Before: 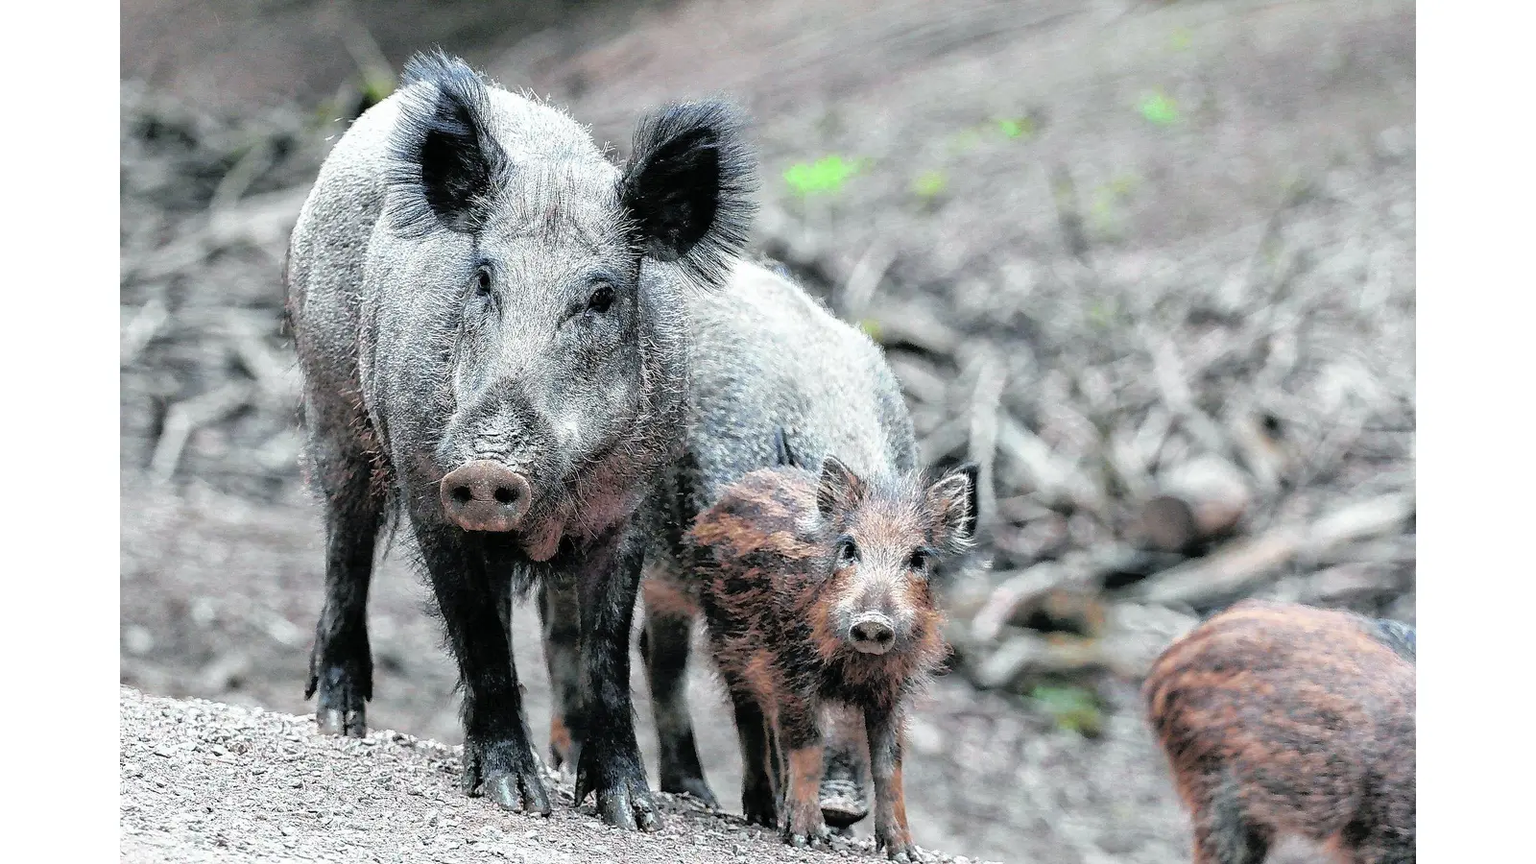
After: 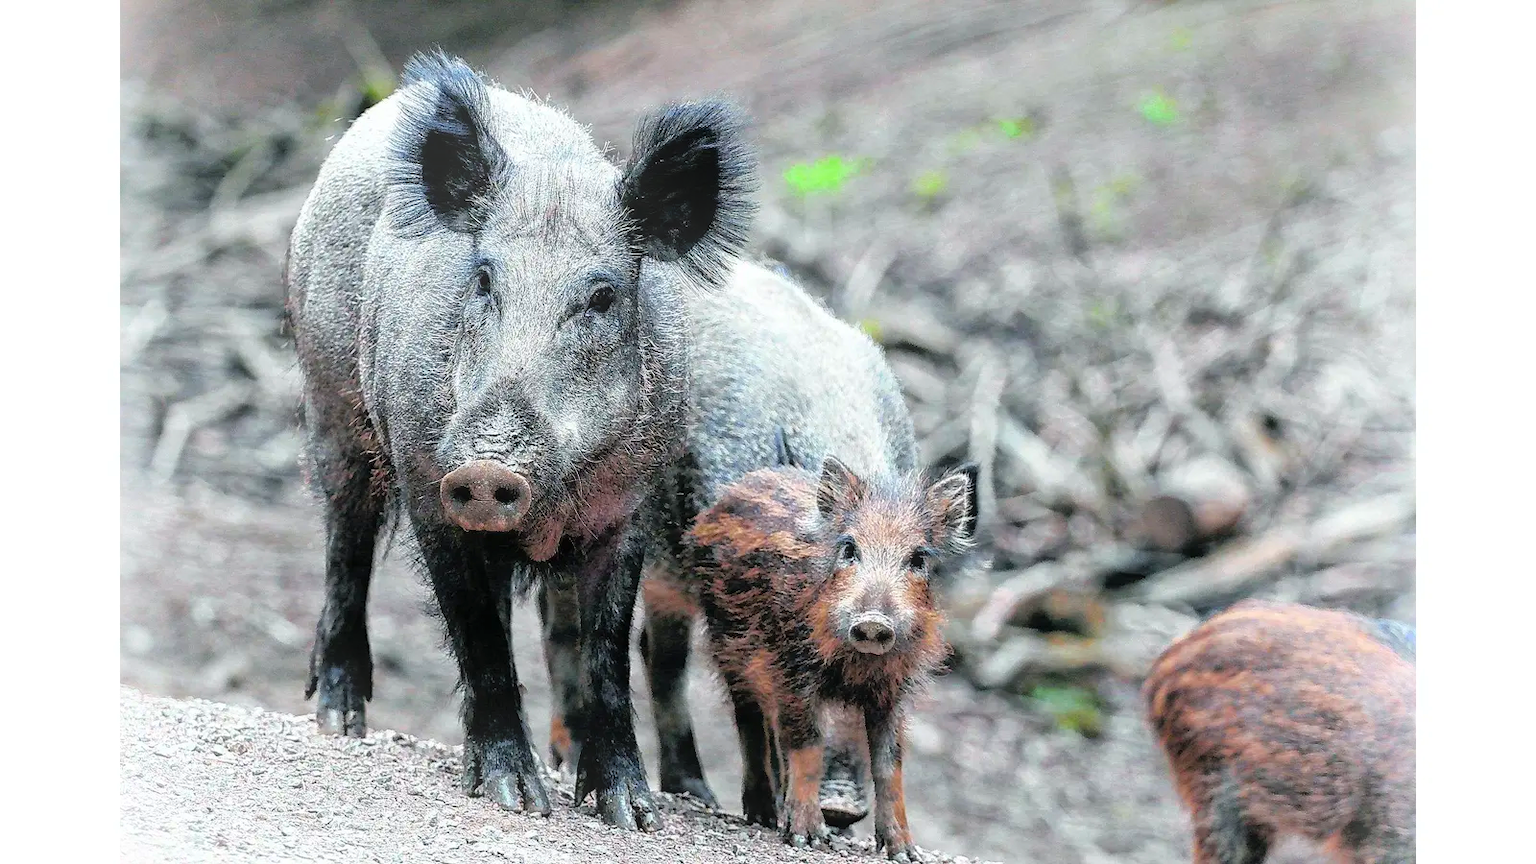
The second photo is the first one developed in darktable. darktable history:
bloom: size 15%, threshold 97%, strength 7%
color balance rgb: perceptual saturation grading › global saturation 25%, global vibrance 20%
